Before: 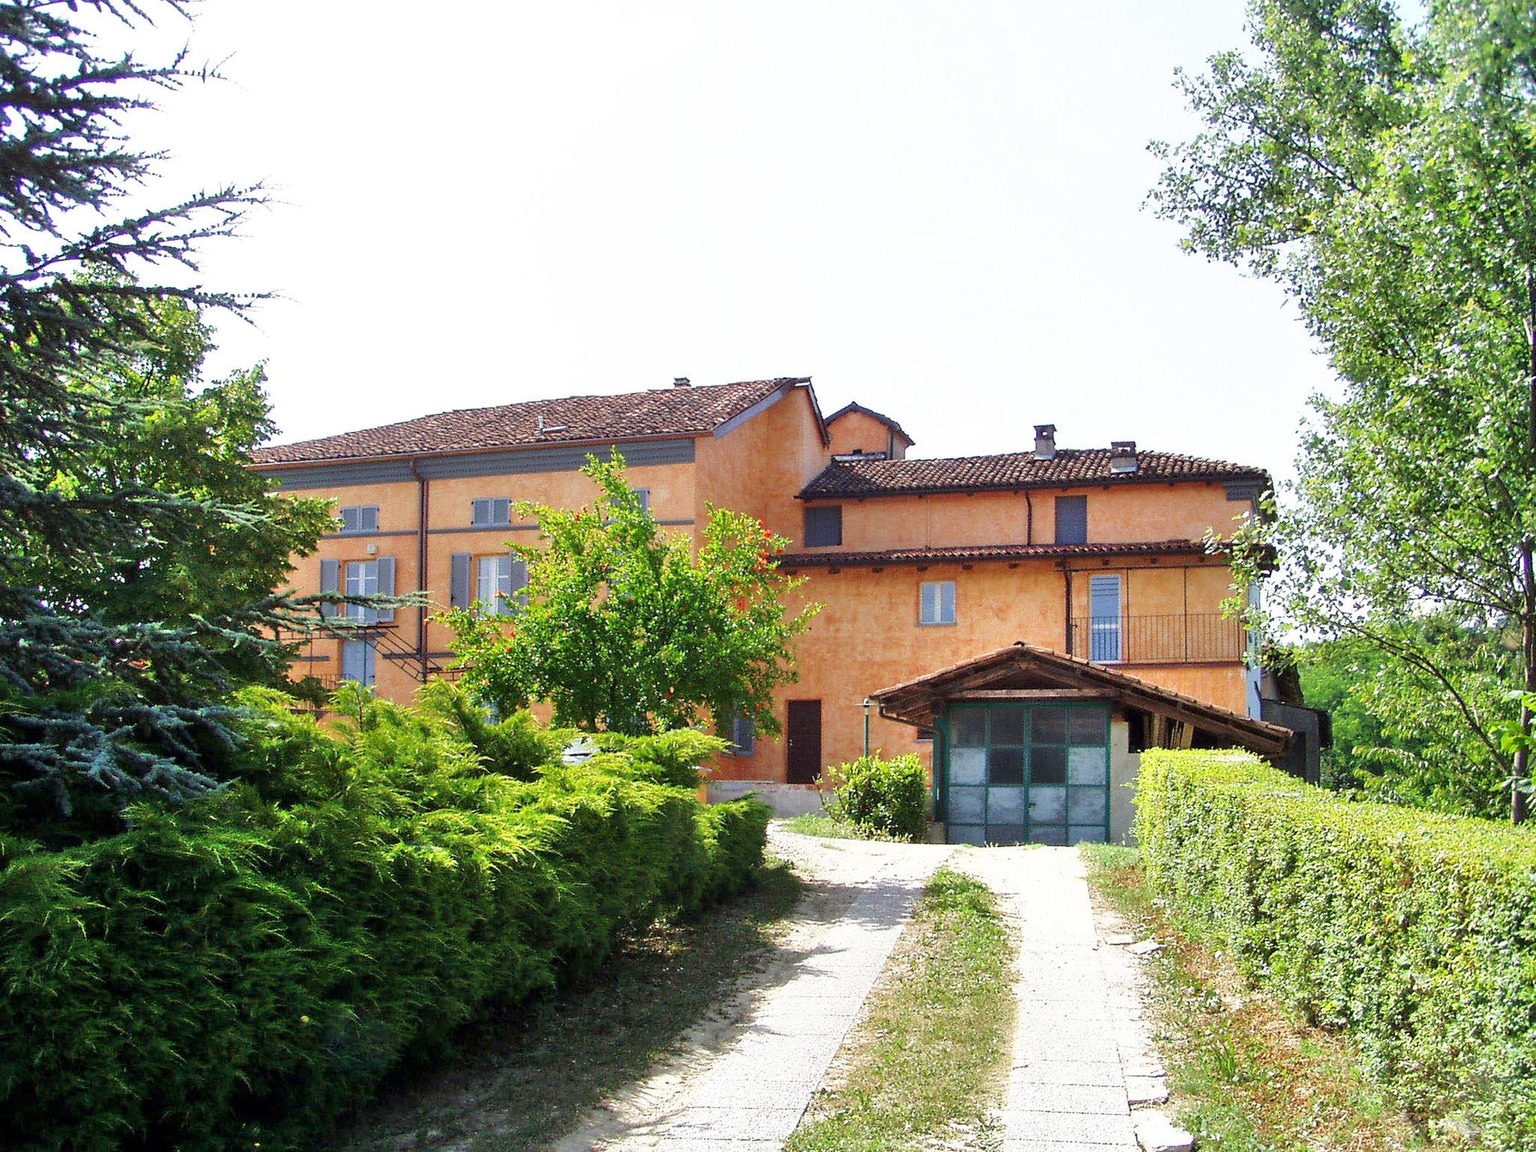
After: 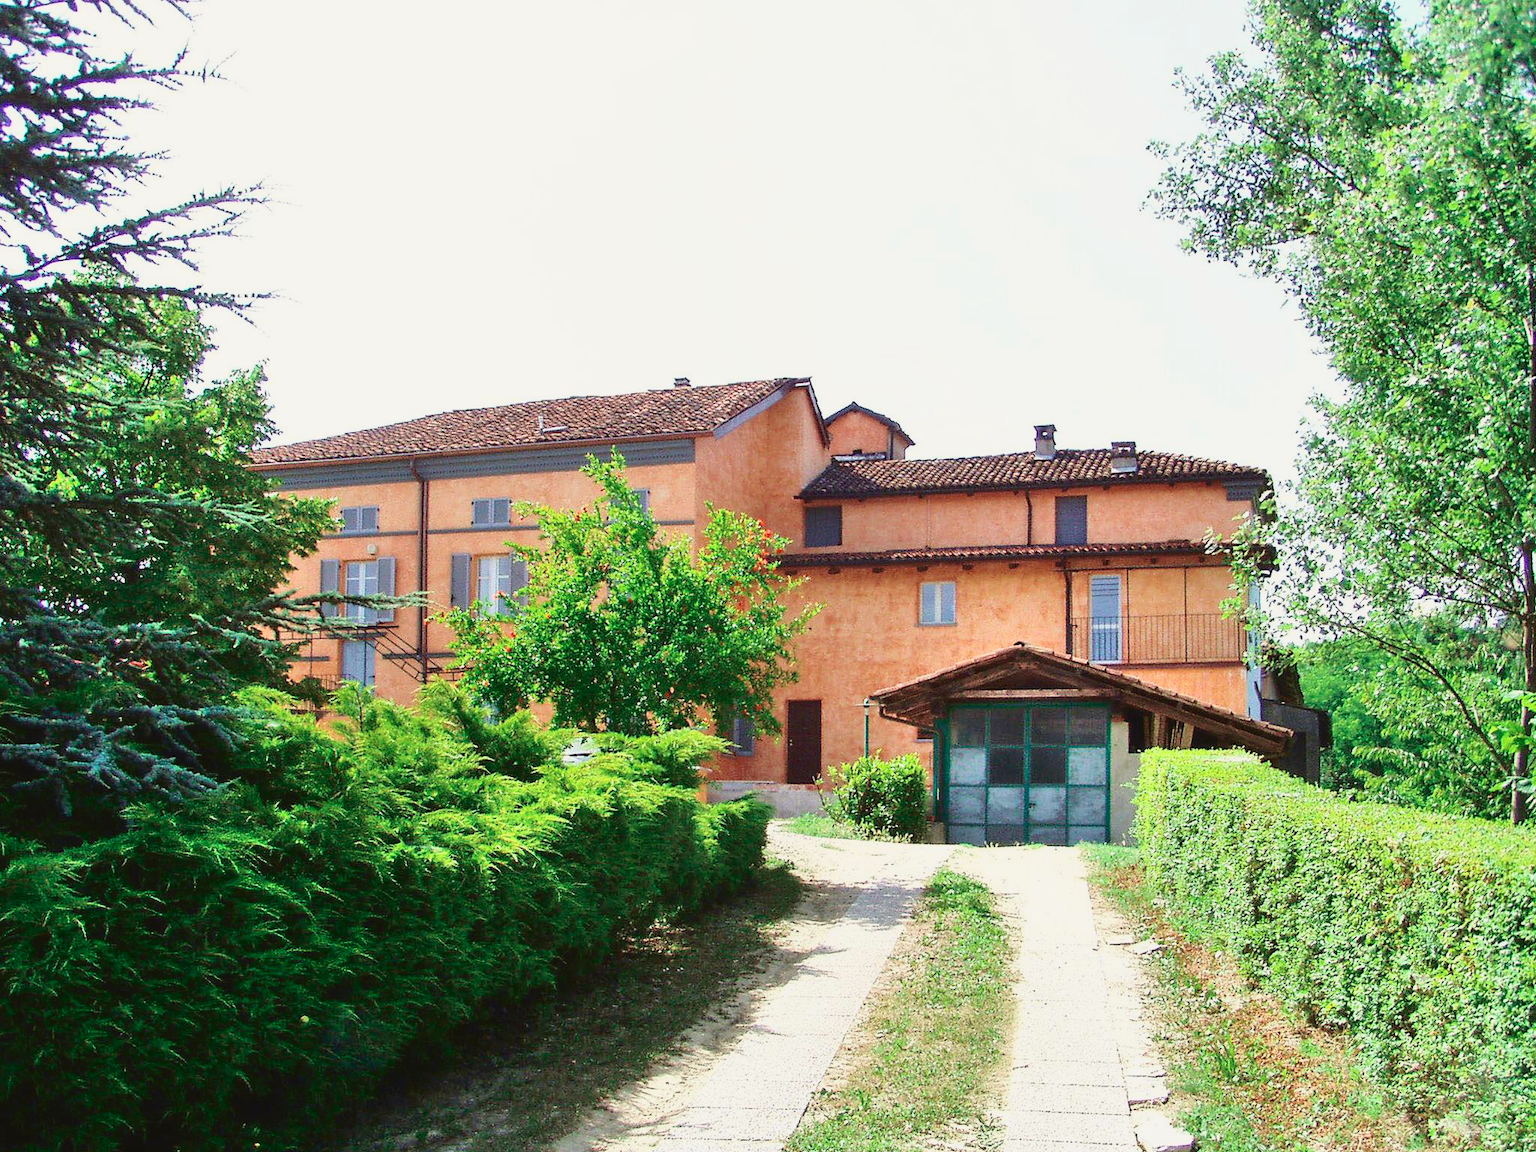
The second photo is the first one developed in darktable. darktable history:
tone curve: curves: ch0 [(0, 0.049) (0.175, 0.178) (0.466, 0.498) (0.715, 0.767) (0.819, 0.851) (1, 0.961)]; ch1 [(0, 0) (0.437, 0.398) (0.476, 0.466) (0.505, 0.505) (0.534, 0.544) (0.595, 0.608) (0.641, 0.643) (1, 1)]; ch2 [(0, 0) (0.359, 0.379) (0.437, 0.44) (0.489, 0.495) (0.518, 0.537) (0.579, 0.579) (1, 1)], color space Lab, independent channels, preserve colors none
